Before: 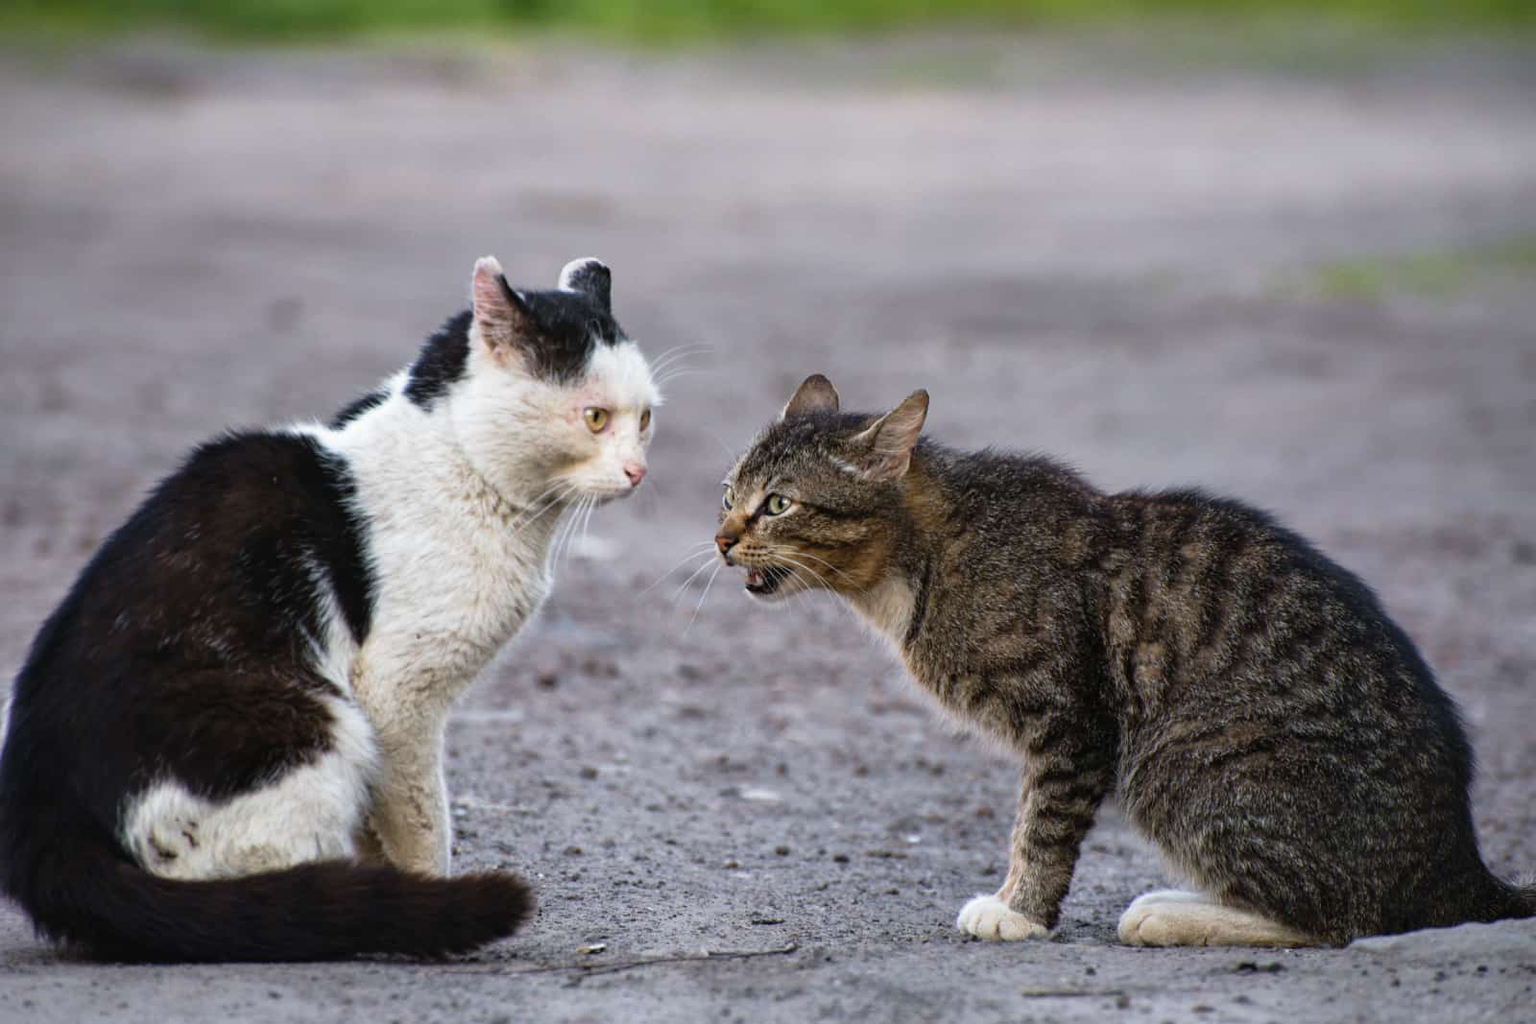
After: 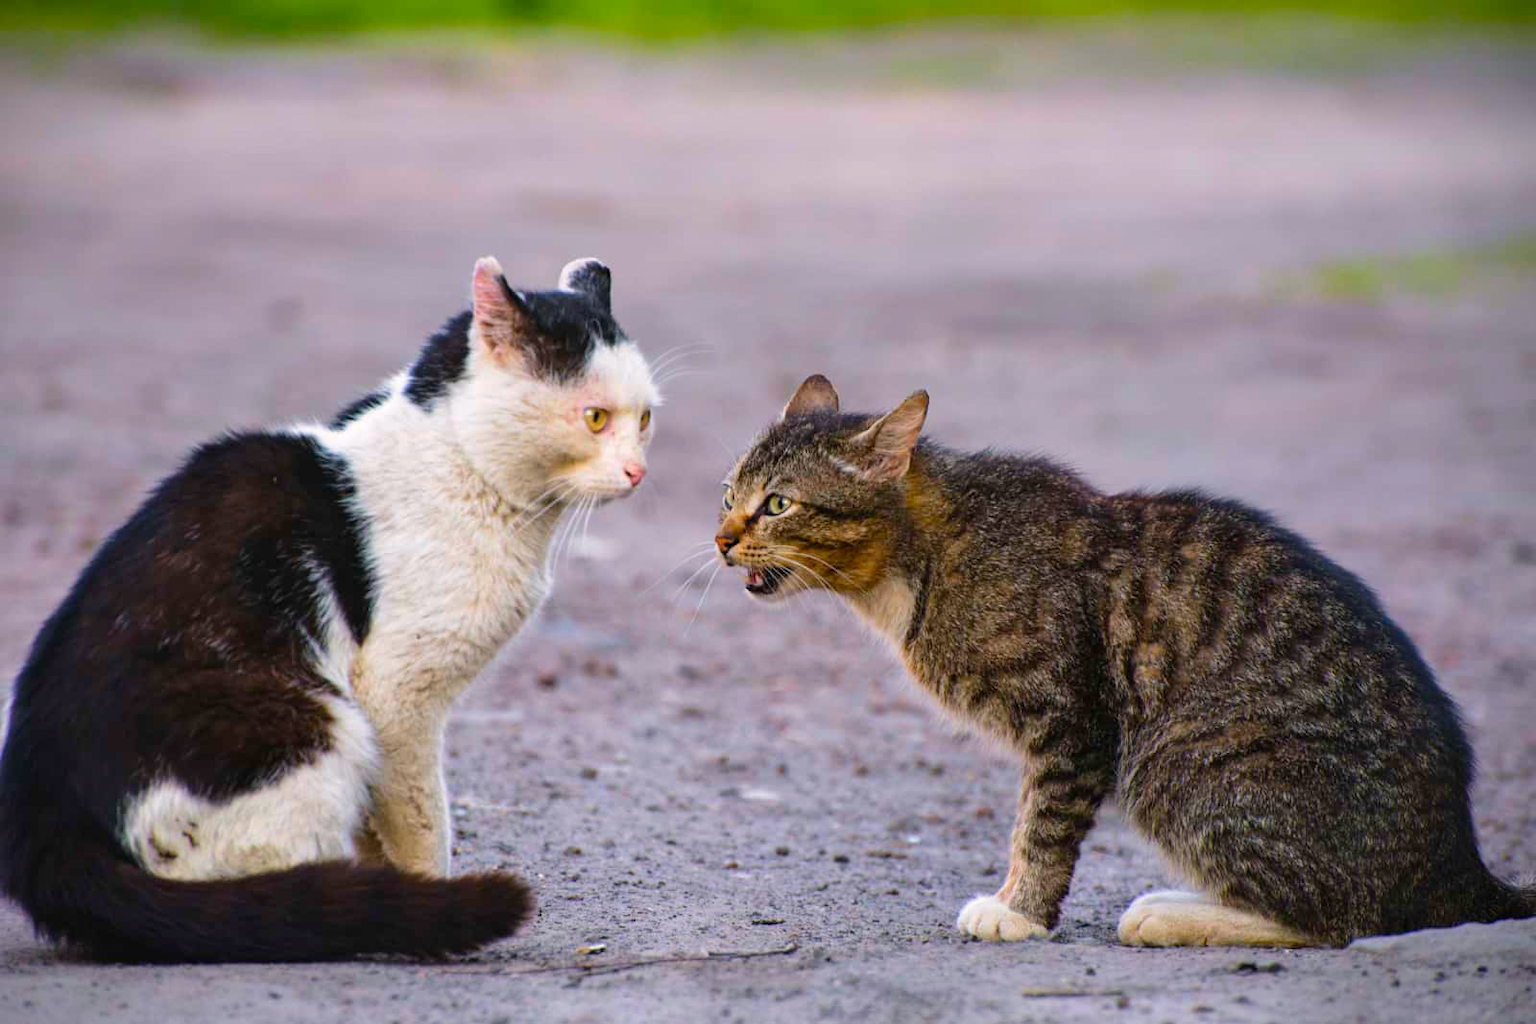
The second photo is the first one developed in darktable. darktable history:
vignetting: fall-off start 97.23%, saturation -0.024, center (-0.033, -0.042), width/height ratio 1.179, unbound false
color correction: highlights a* 3.22, highlights b* 1.93, saturation 1.19
color balance rgb: perceptual saturation grading › global saturation 25%, perceptual brilliance grading › mid-tones 10%, perceptual brilliance grading › shadows 15%, global vibrance 20%
